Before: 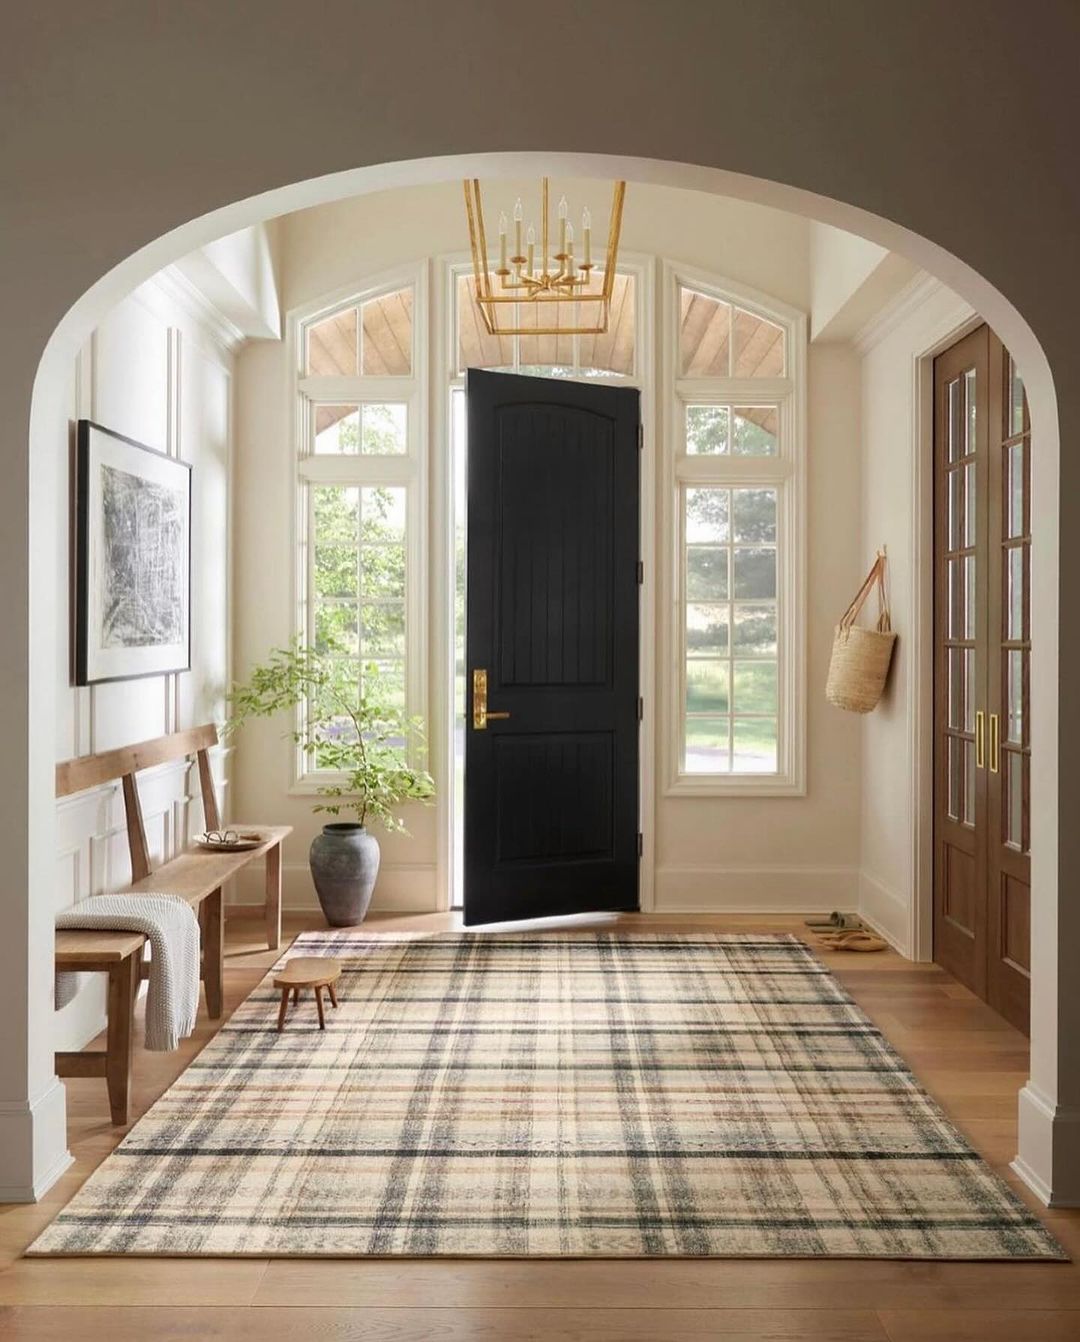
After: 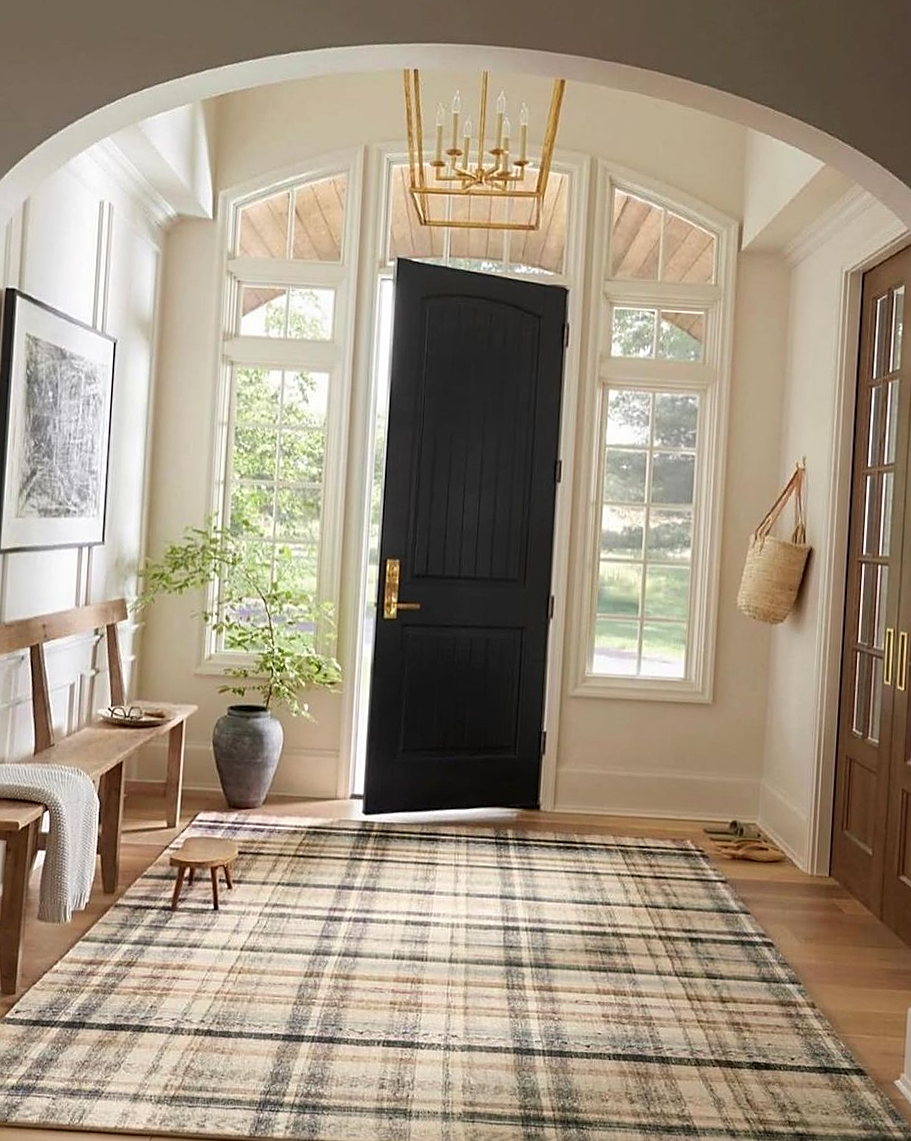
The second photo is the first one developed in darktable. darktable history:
crop and rotate: angle -3.14°, left 5.295%, top 5.18%, right 4.694%, bottom 4.105%
sharpen: on, module defaults
